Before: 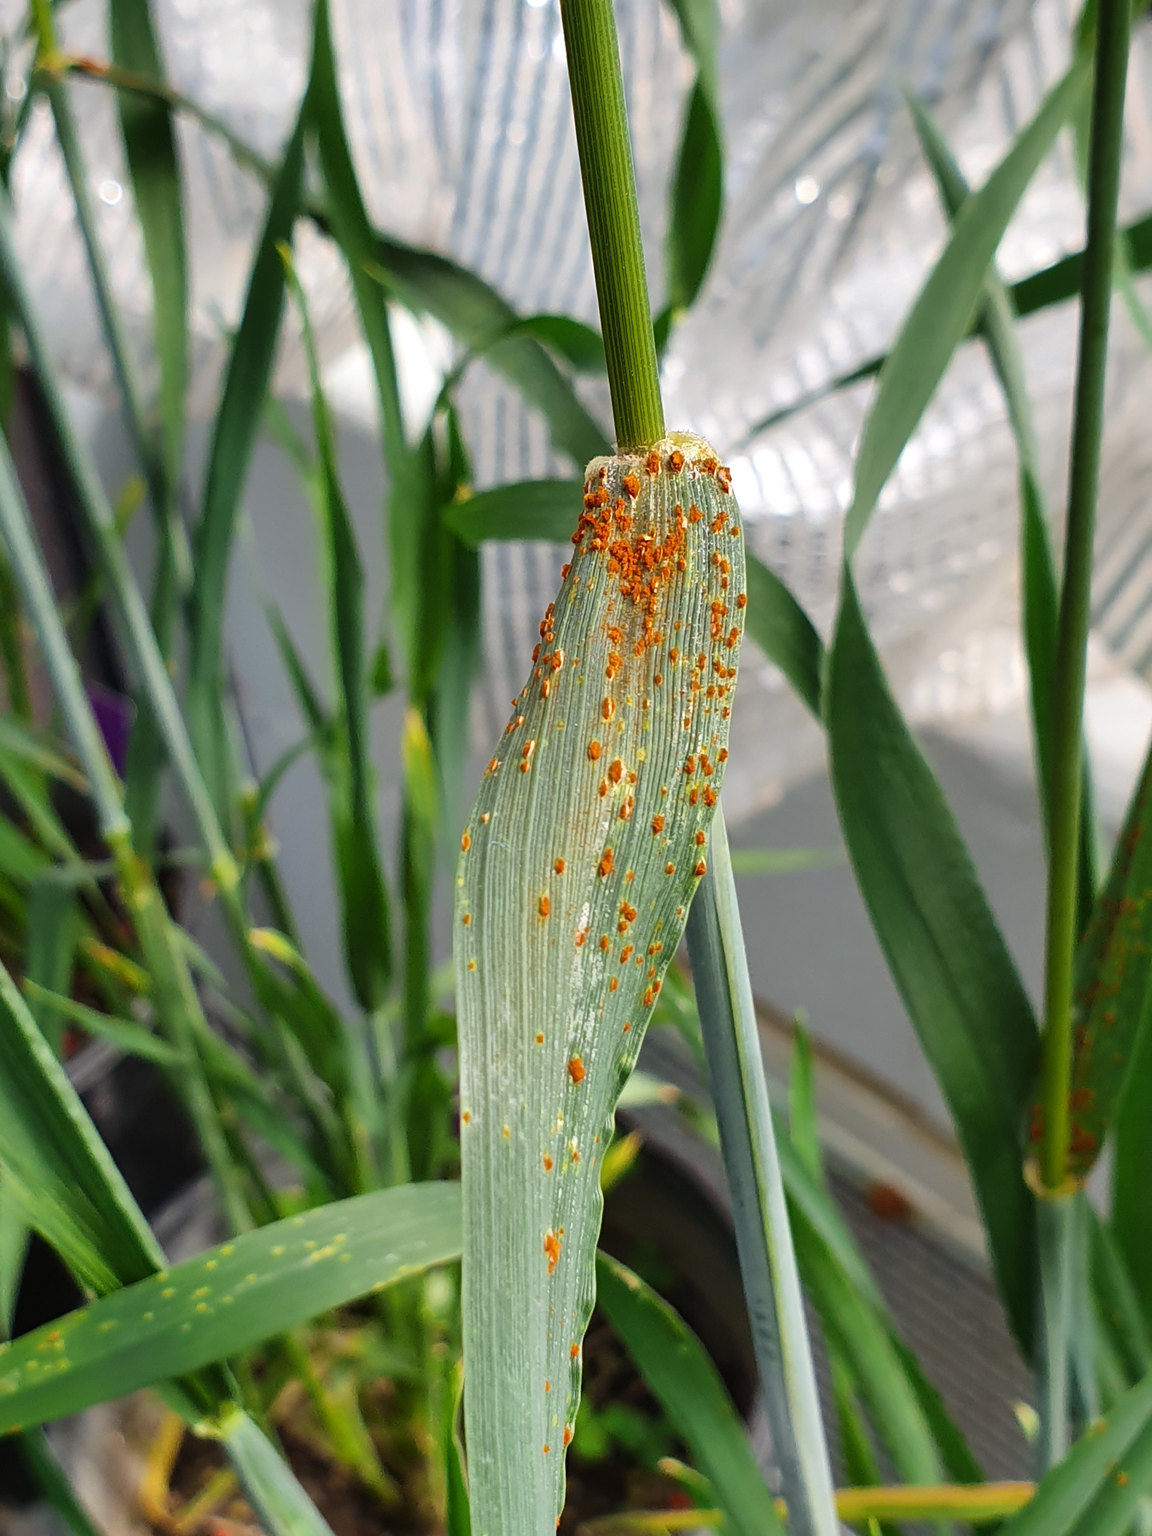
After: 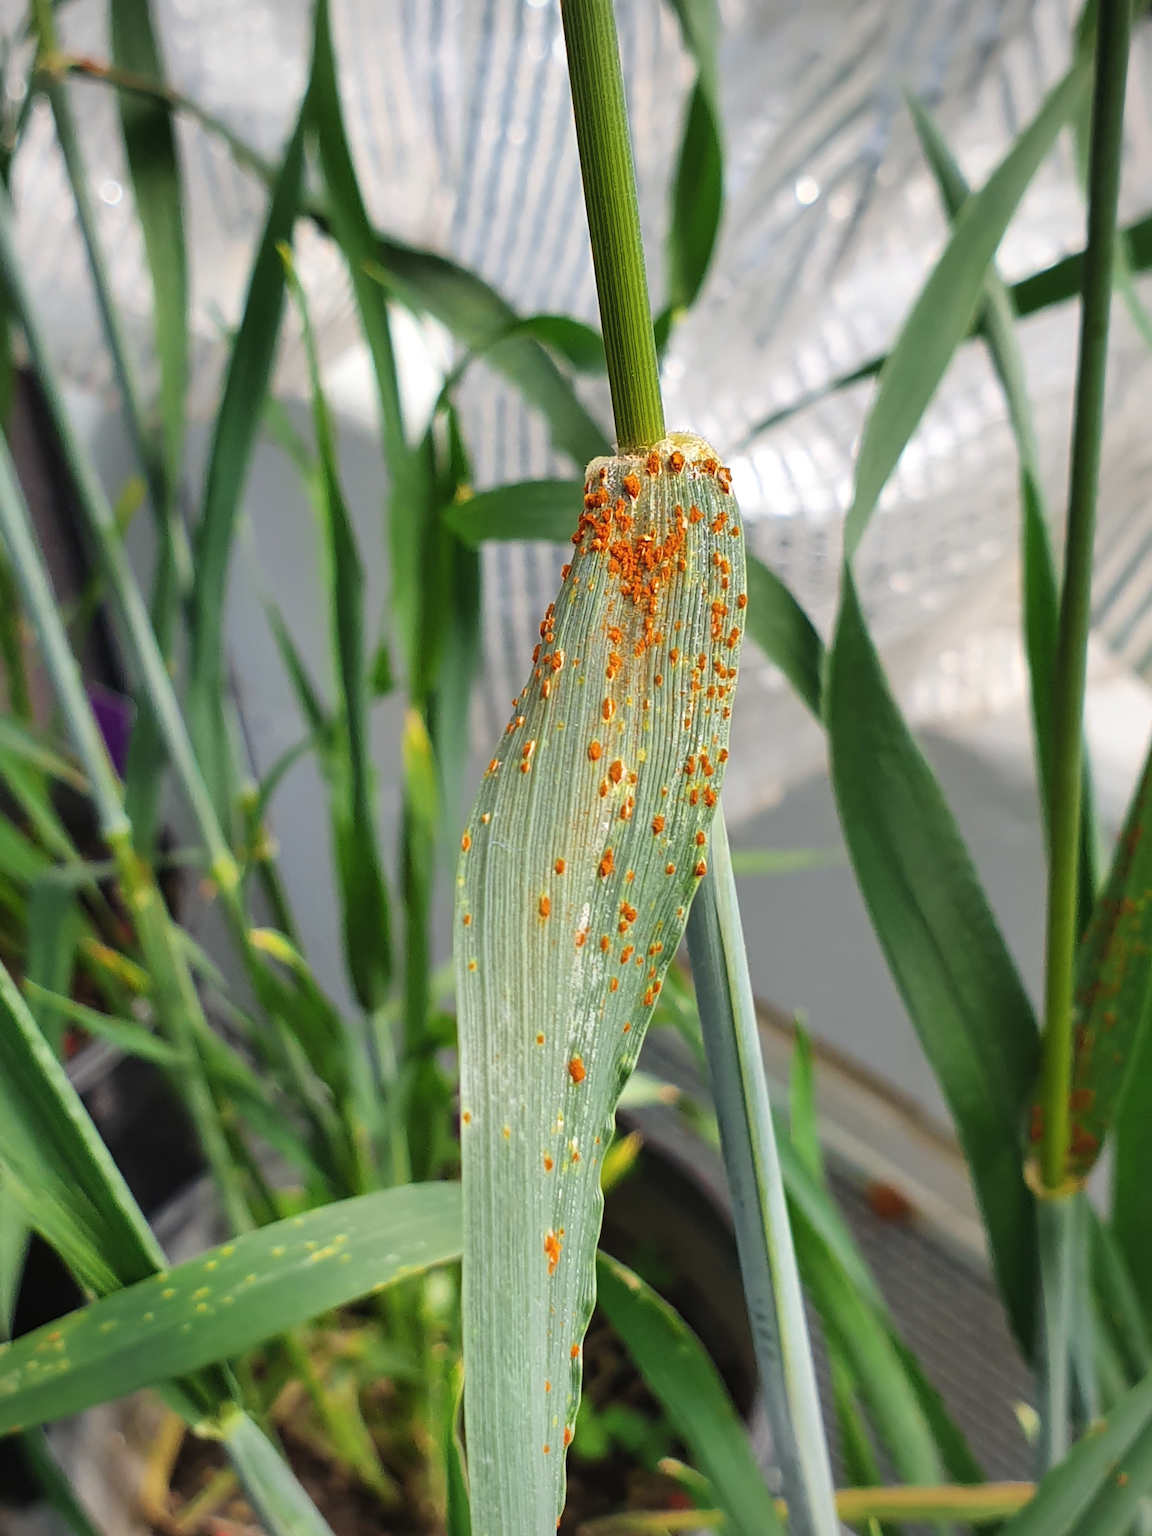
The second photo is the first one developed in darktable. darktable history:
vignetting: fall-off radius 81.94%
contrast brightness saturation: contrast 0.05, brightness 0.06, saturation 0.01
